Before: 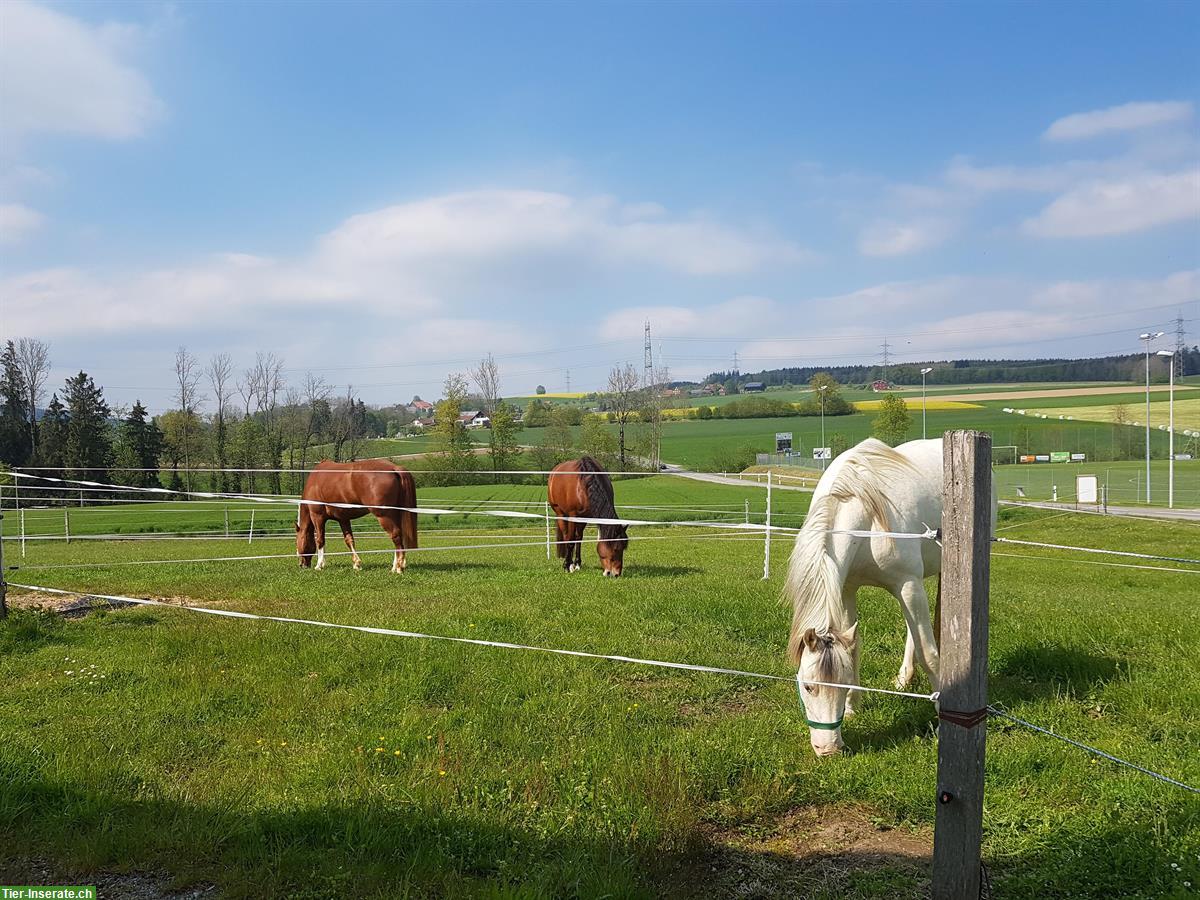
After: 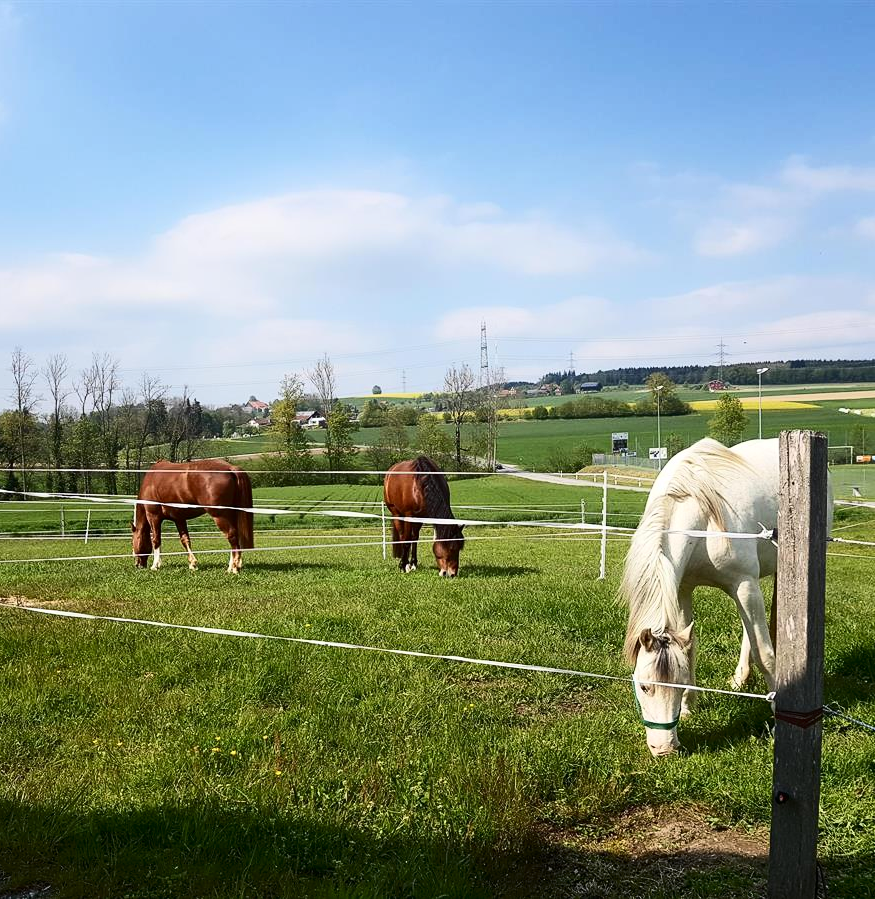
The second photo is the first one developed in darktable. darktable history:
crop: left 13.696%, right 13.378%
contrast brightness saturation: contrast 0.299
